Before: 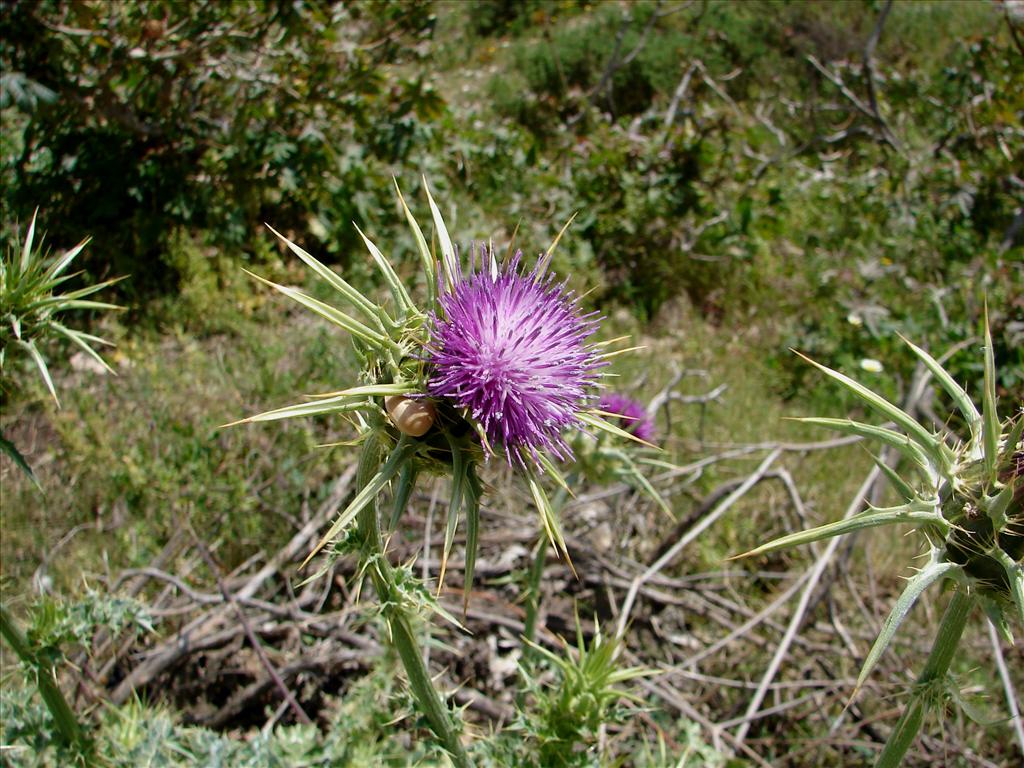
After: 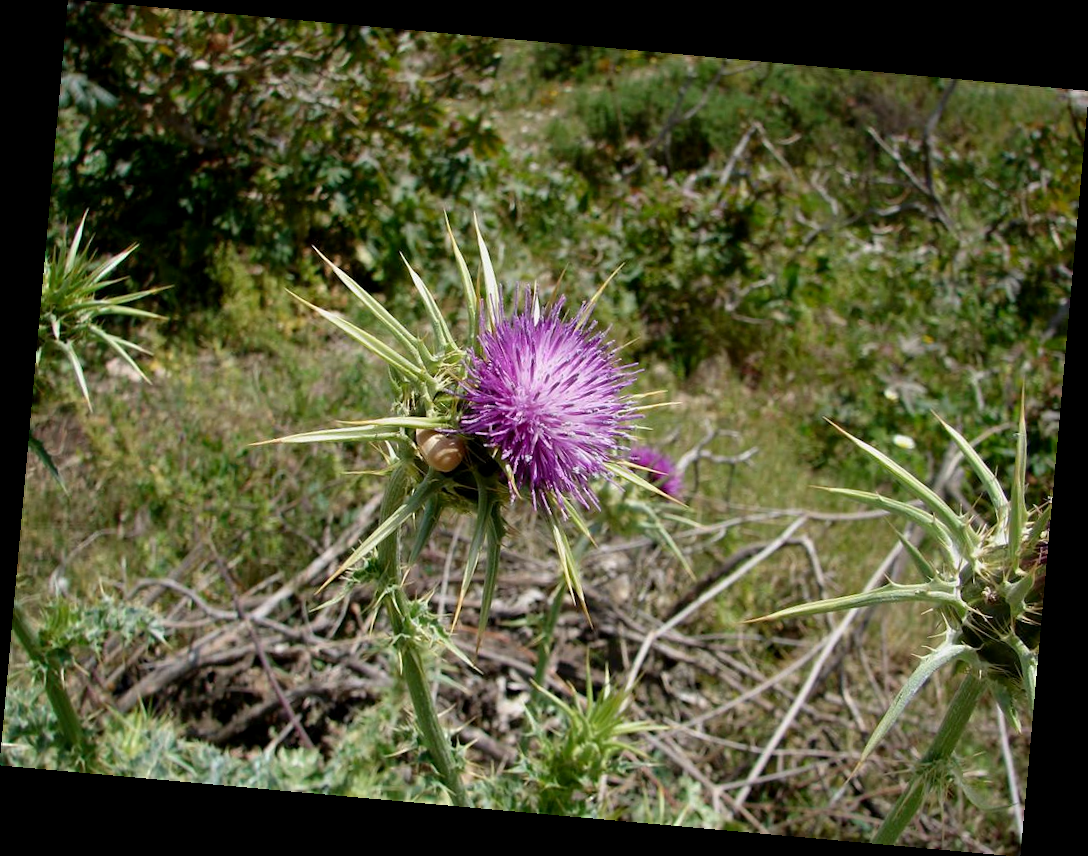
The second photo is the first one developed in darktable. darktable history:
exposure: black level correction 0.001, compensate highlight preservation false
rotate and perspective: rotation 5.12°, automatic cropping off
